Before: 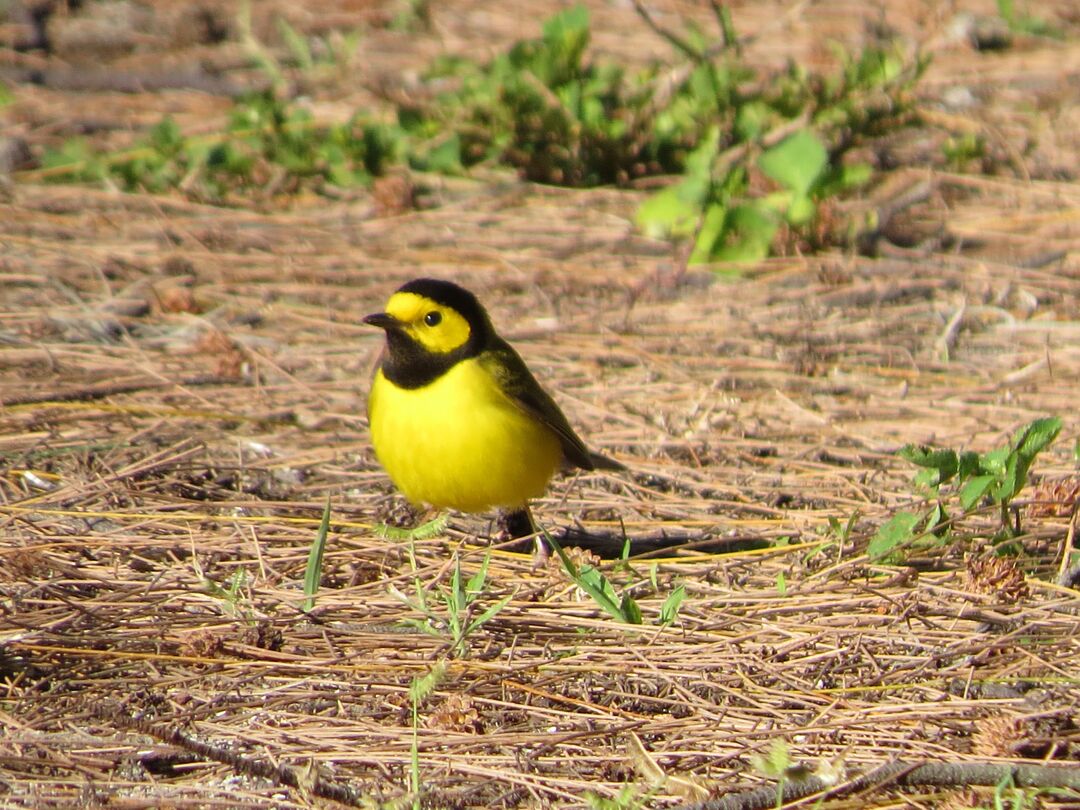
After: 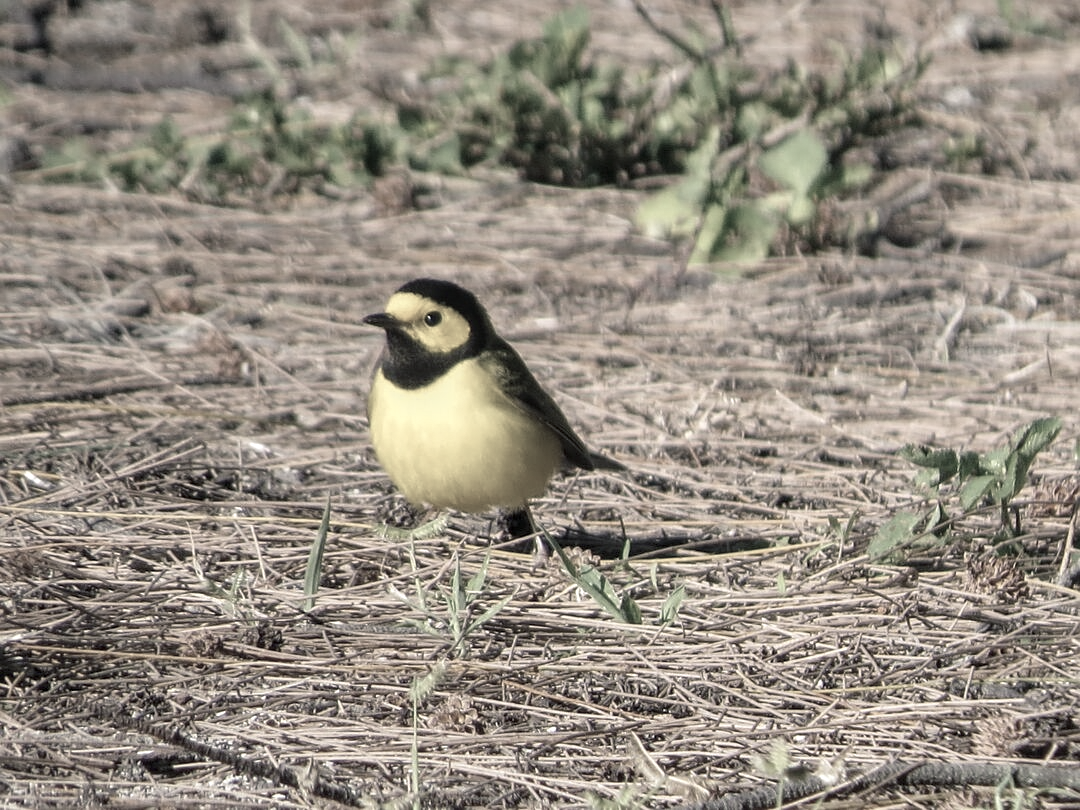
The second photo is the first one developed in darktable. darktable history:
color correction: saturation 0.3
color balance rgb: shadows lift › chroma 5.41%, shadows lift › hue 240°, highlights gain › chroma 3.74%, highlights gain › hue 60°, saturation formula JzAzBz (2021)
sharpen: amount 0.2
exposure: compensate exposure bias true, compensate highlight preservation false
local contrast: on, module defaults
color calibration: illuminant custom, x 0.368, y 0.373, temperature 4330.32 K
